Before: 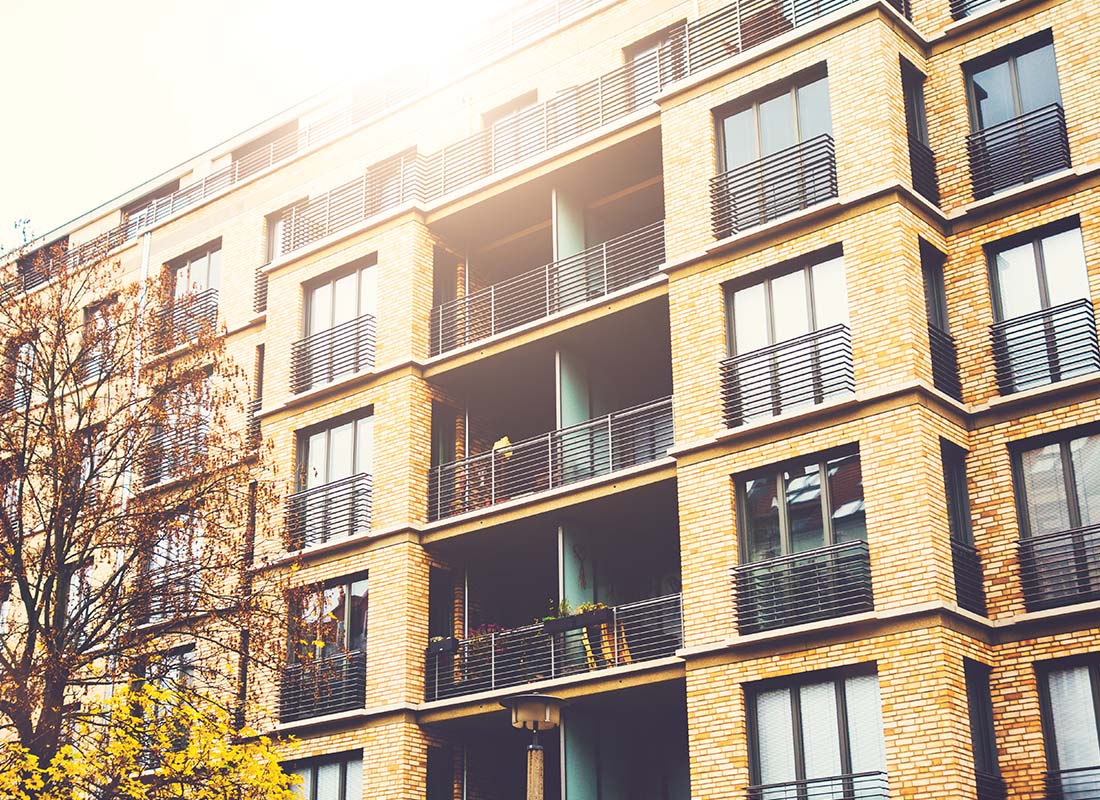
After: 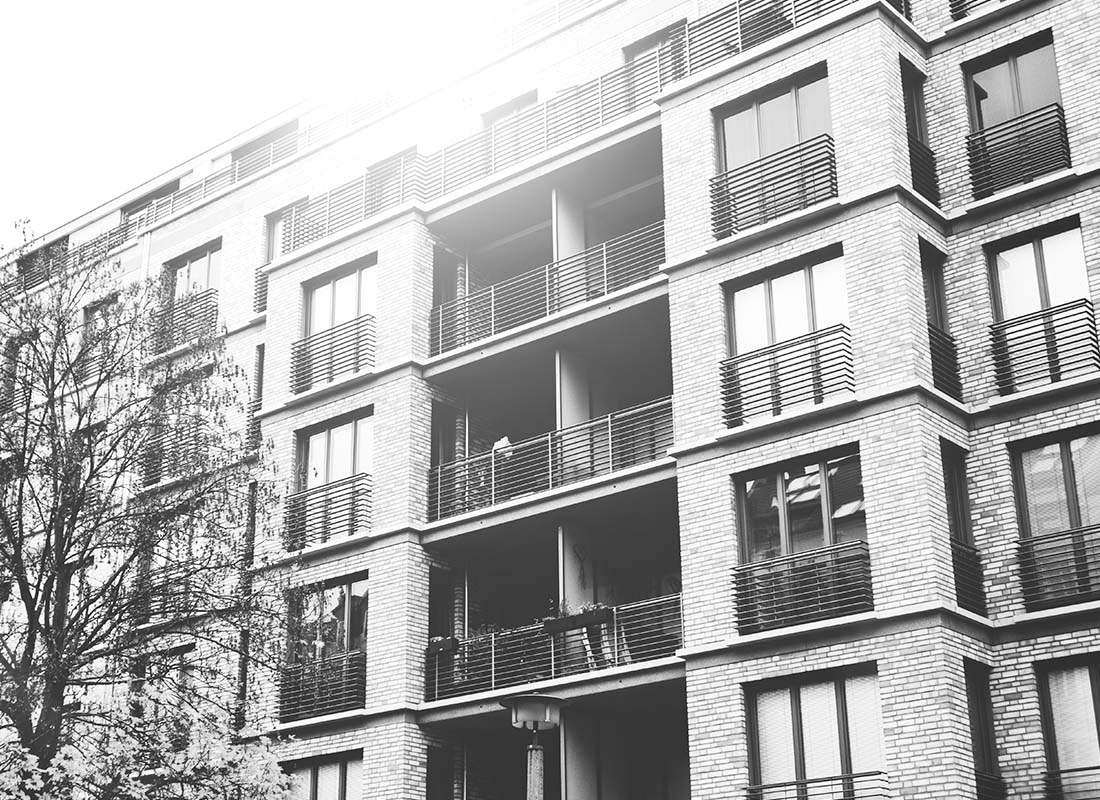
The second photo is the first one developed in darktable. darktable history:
monochrome: on, module defaults
shadows and highlights: shadows -10, white point adjustment 1.5, highlights 10
